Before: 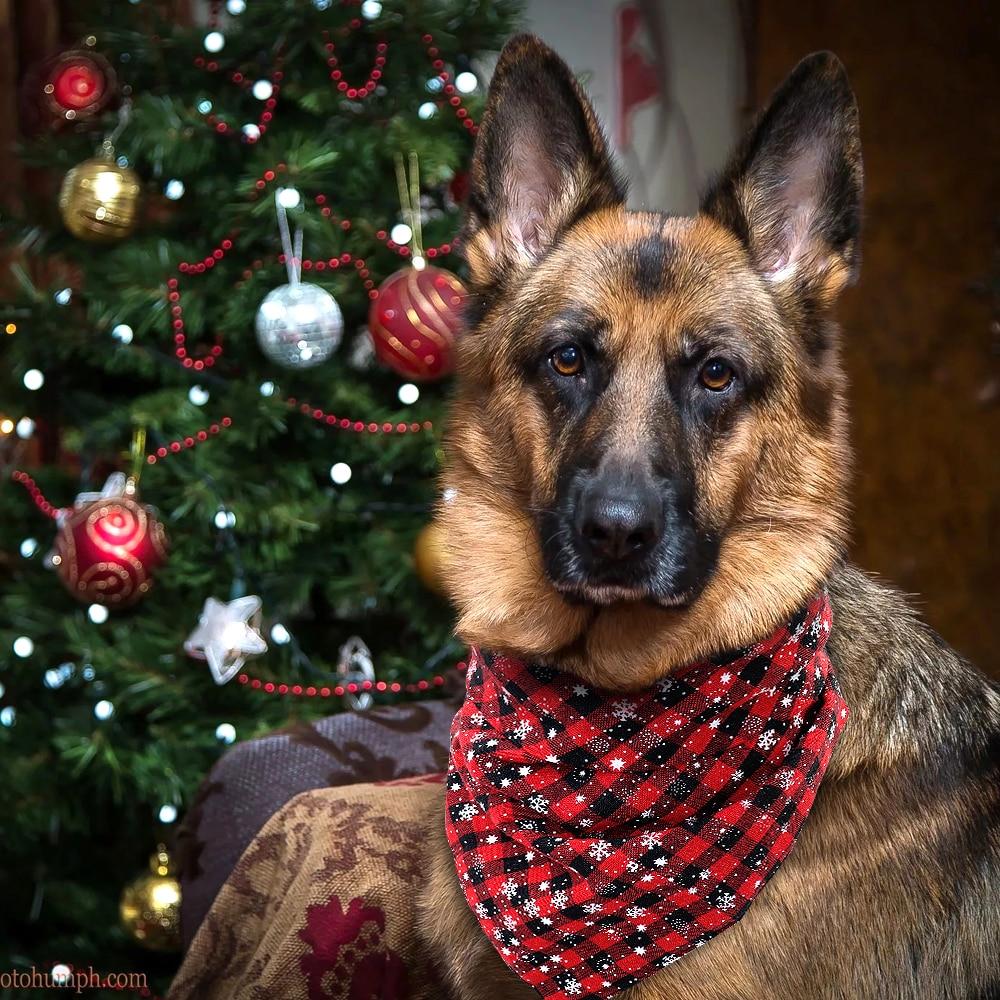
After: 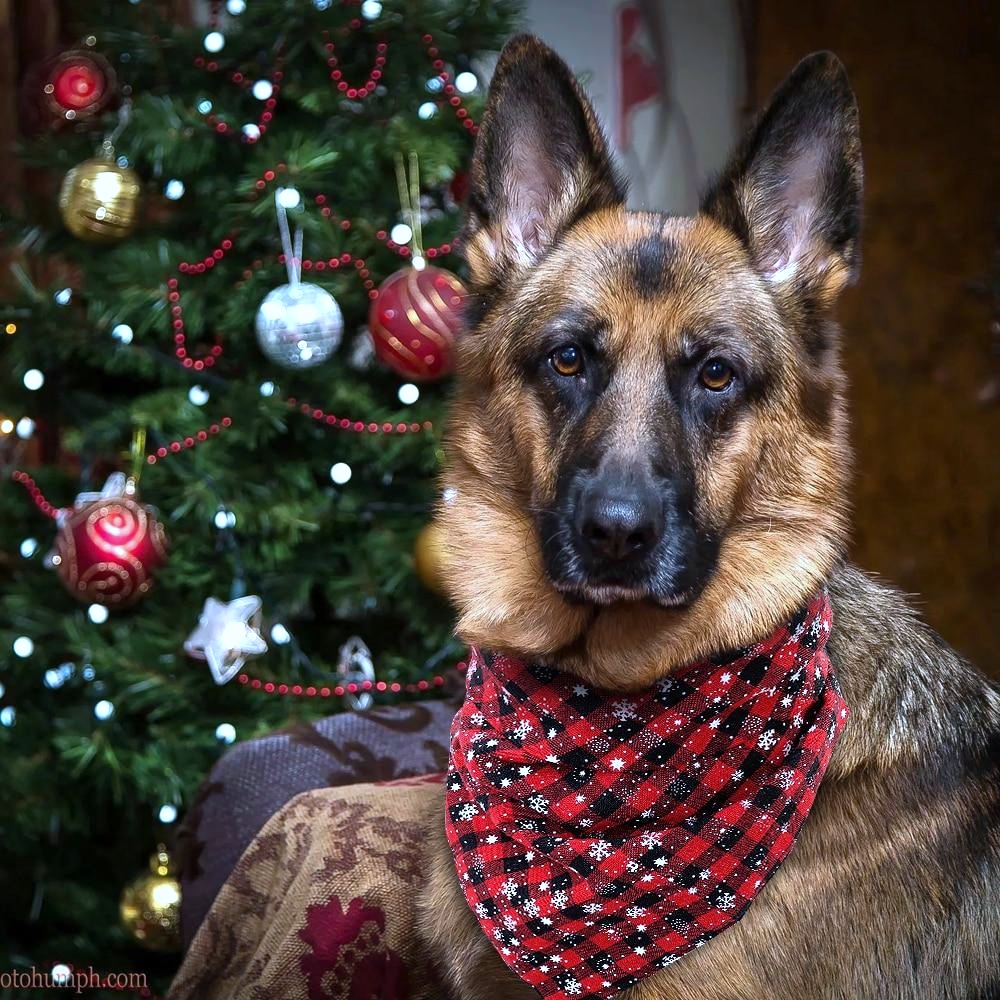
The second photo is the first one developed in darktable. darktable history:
white balance: red 0.926, green 1.003, blue 1.133
exposure: exposure 0.127 EV, compensate highlight preservation false
